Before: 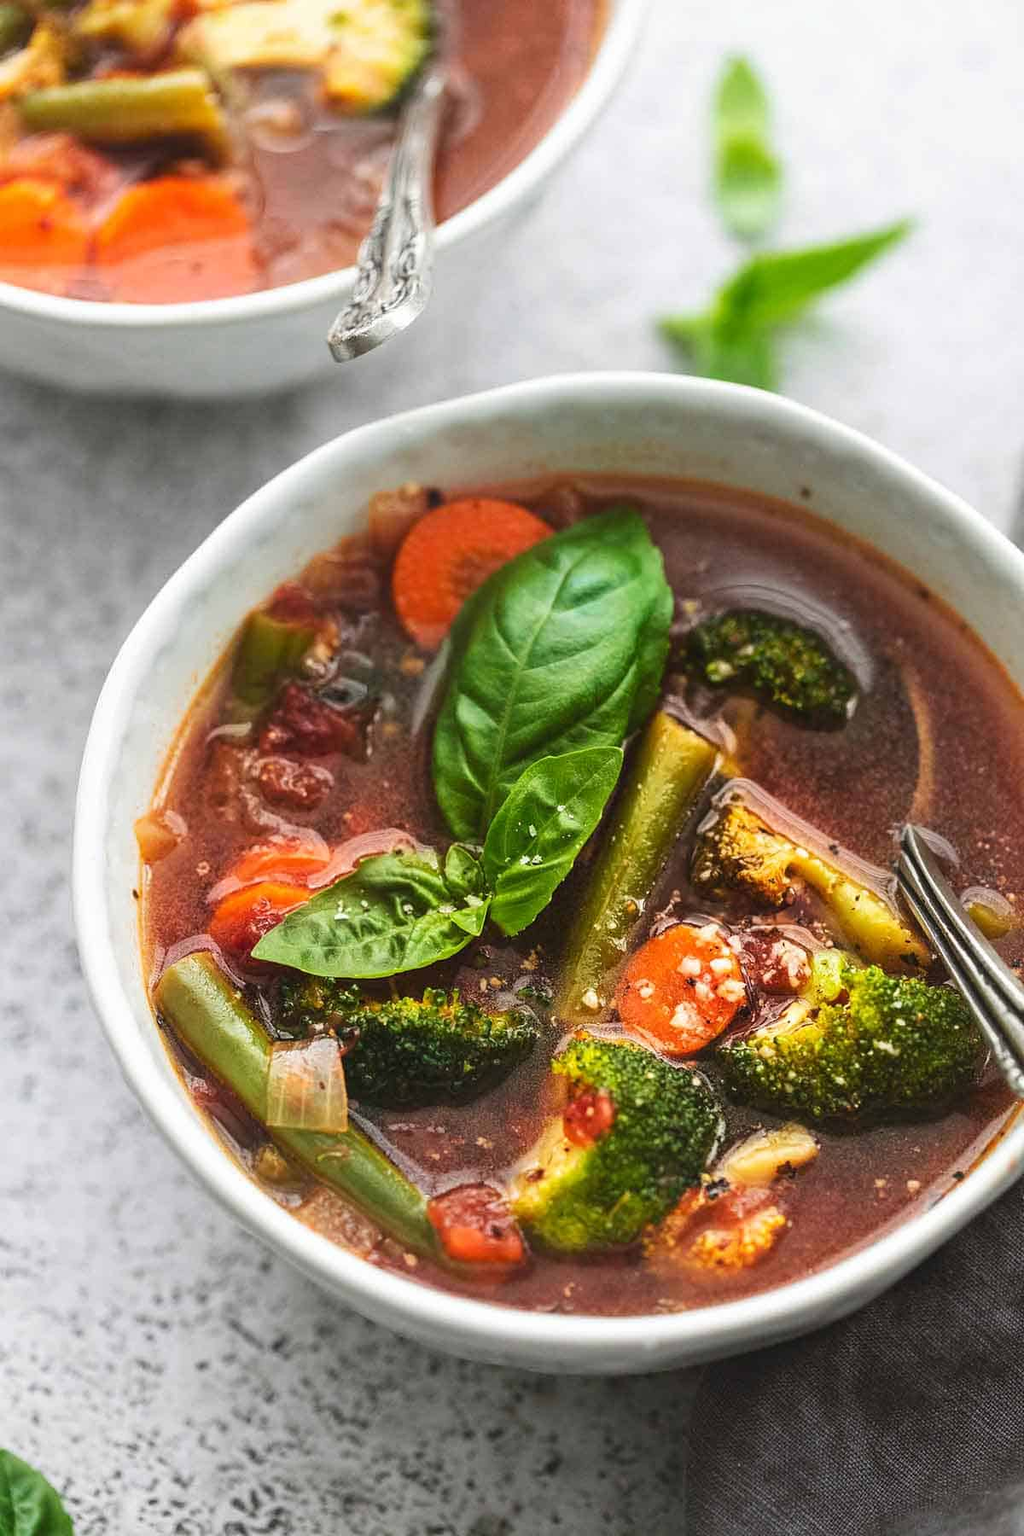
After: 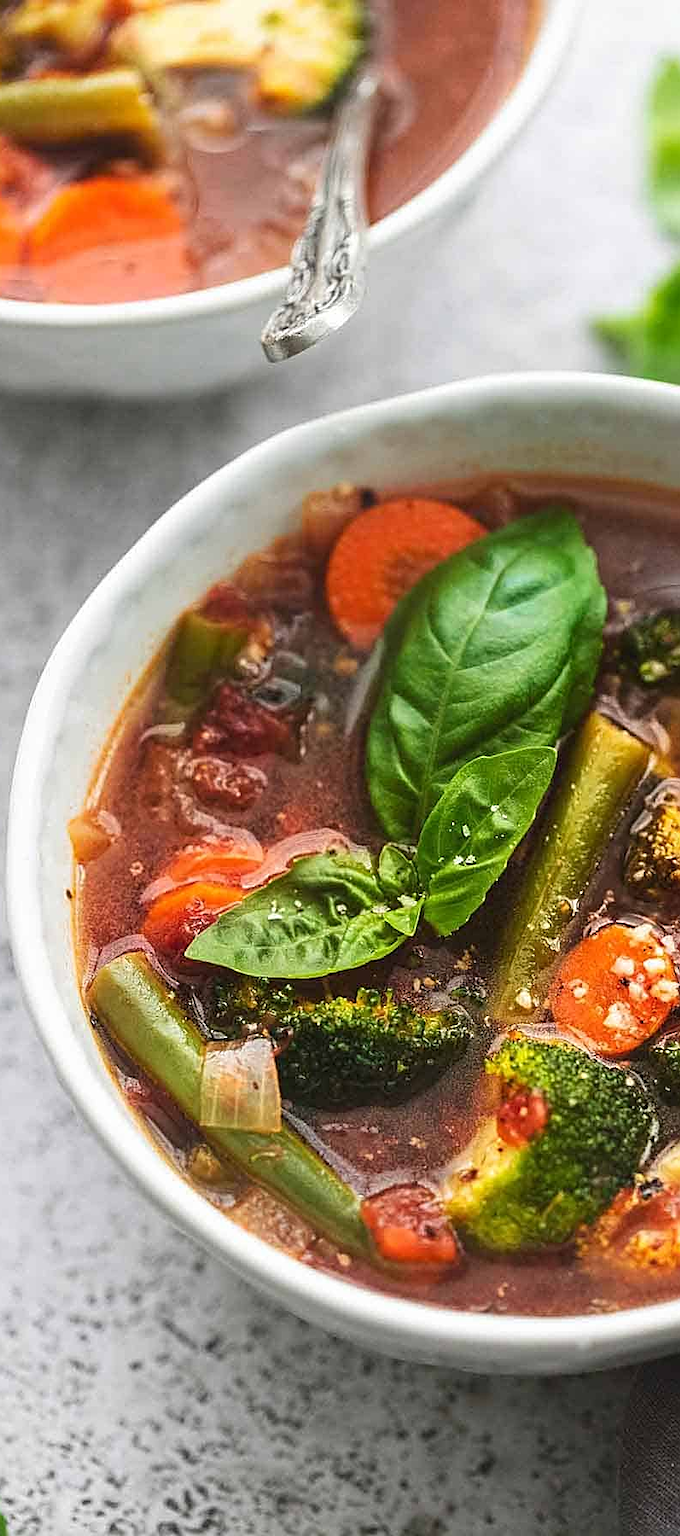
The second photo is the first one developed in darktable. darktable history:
crop and rotate: left 6.579%, right 26.928%
sharpen: on, module defaults
